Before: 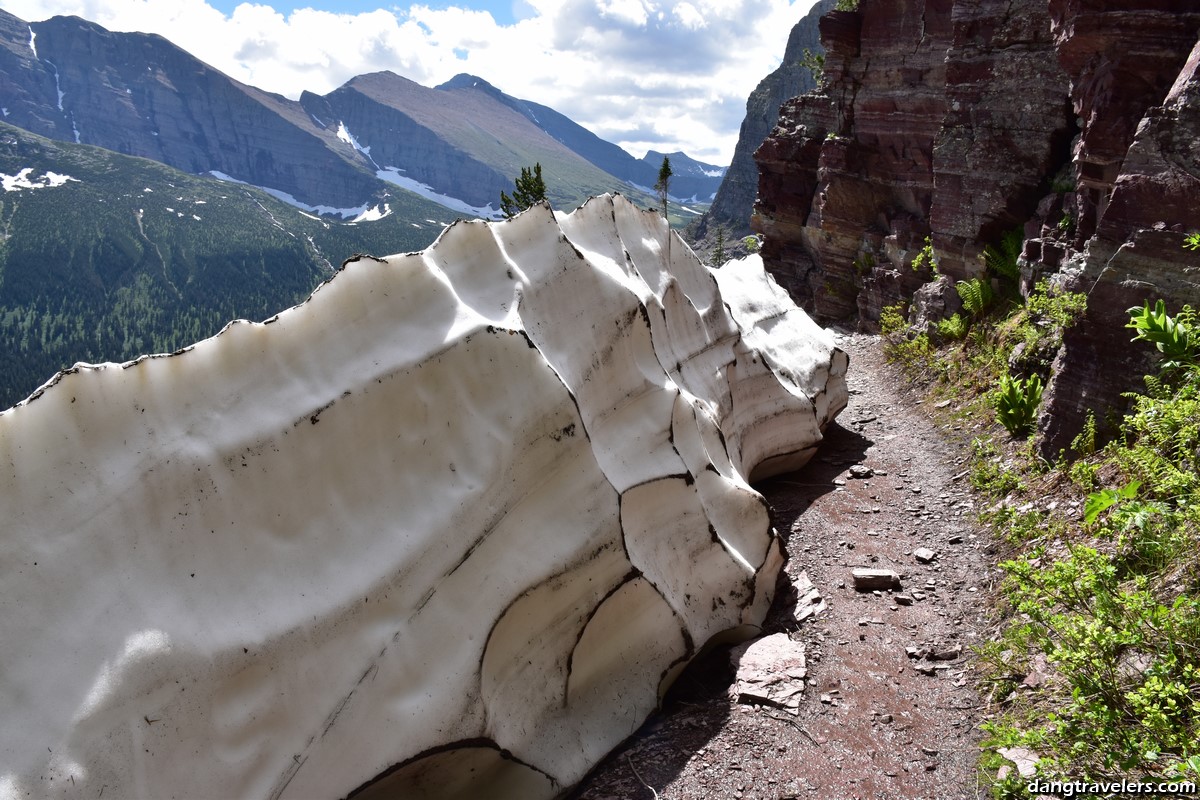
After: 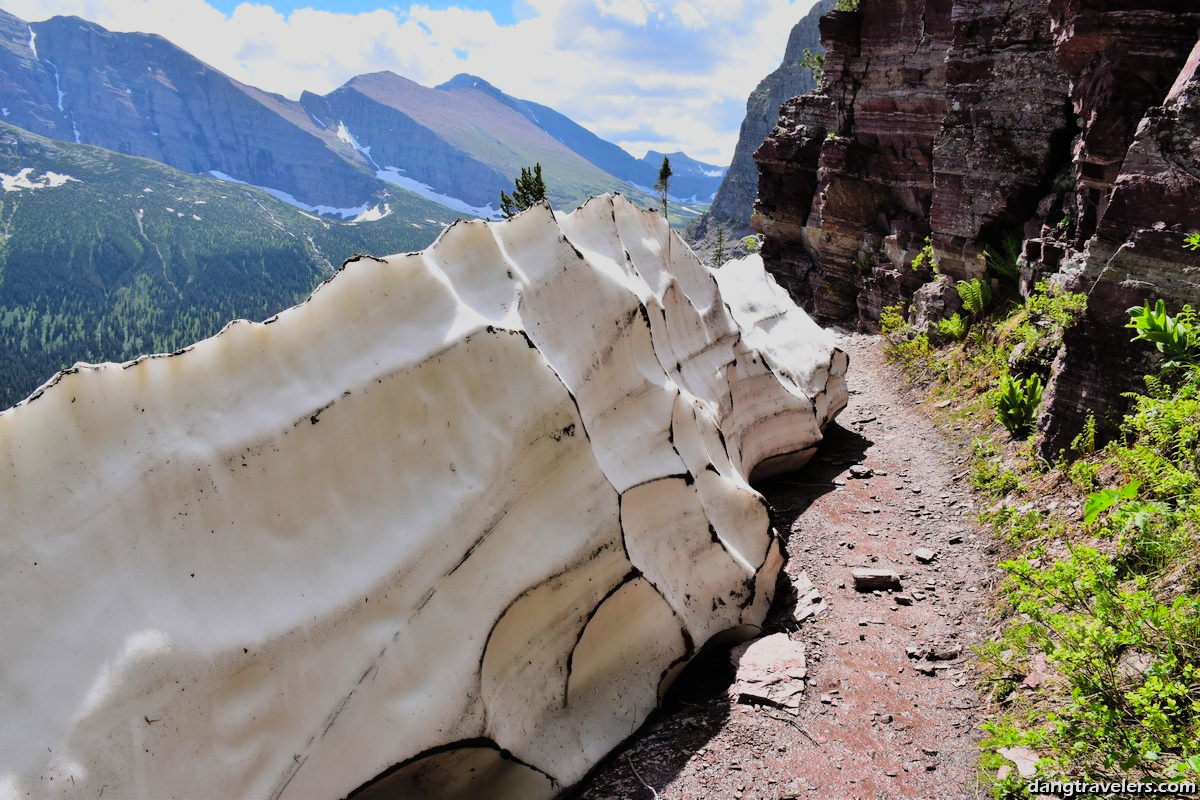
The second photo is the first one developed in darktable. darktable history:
filmic rgb: black relative exposure -7.15 EV, white relative exposure 5.36 EV, hardness 3.02, color science v6 (2022)
contrast brightness saturation: contrast 0.07, brightness 0.18, saturation 0.4
